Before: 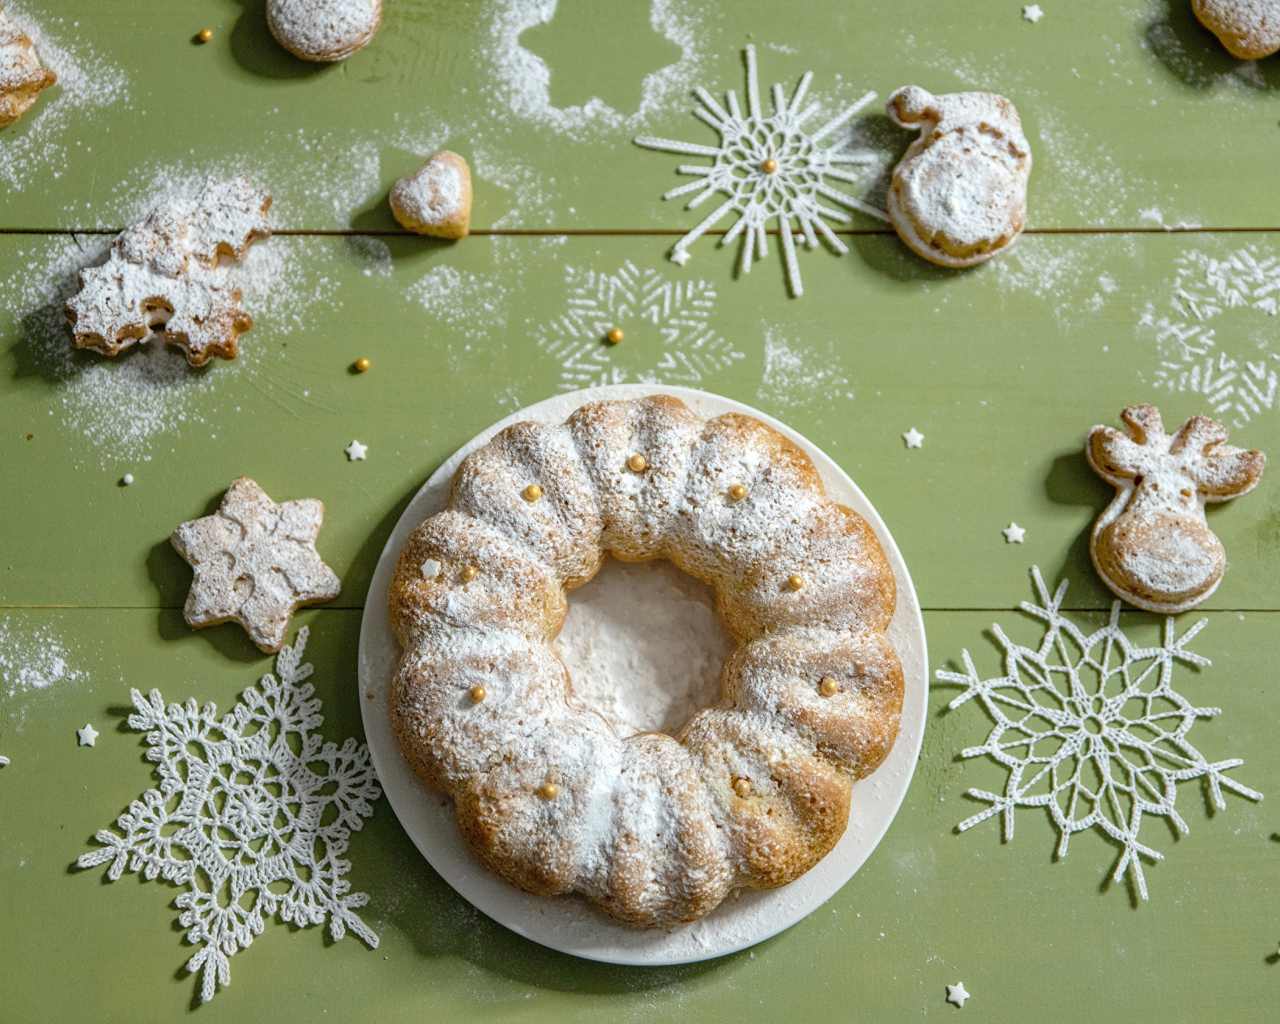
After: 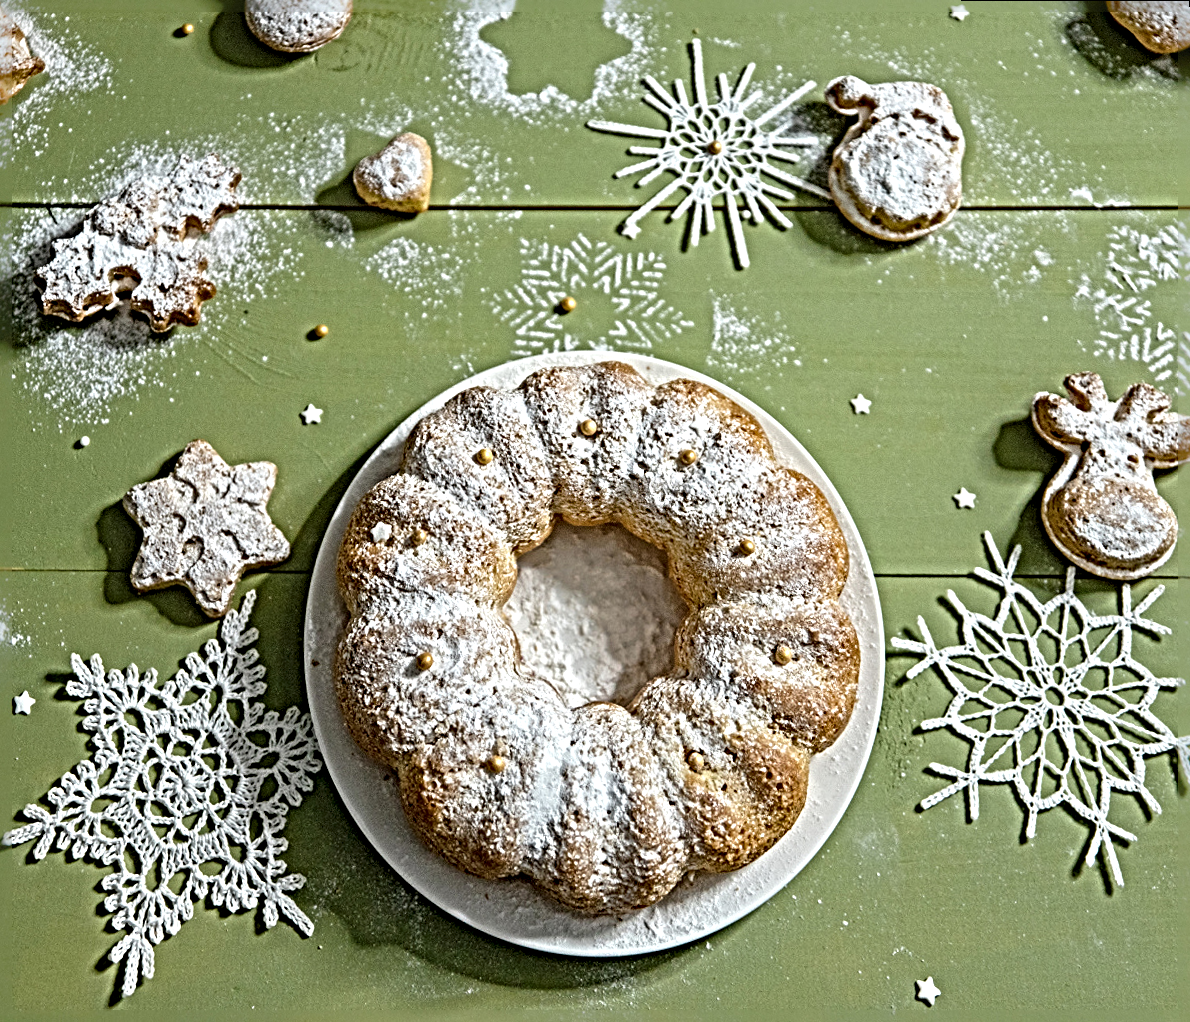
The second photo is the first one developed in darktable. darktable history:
sharpen: radius 6.3, amount 1.8, threshold 0
rotate and perspective: rotation 0.215°, lens shift (vertical) -0.139, crop left 0.069, crop right 0.939, crop top 0.002, crop bottom 0.996
